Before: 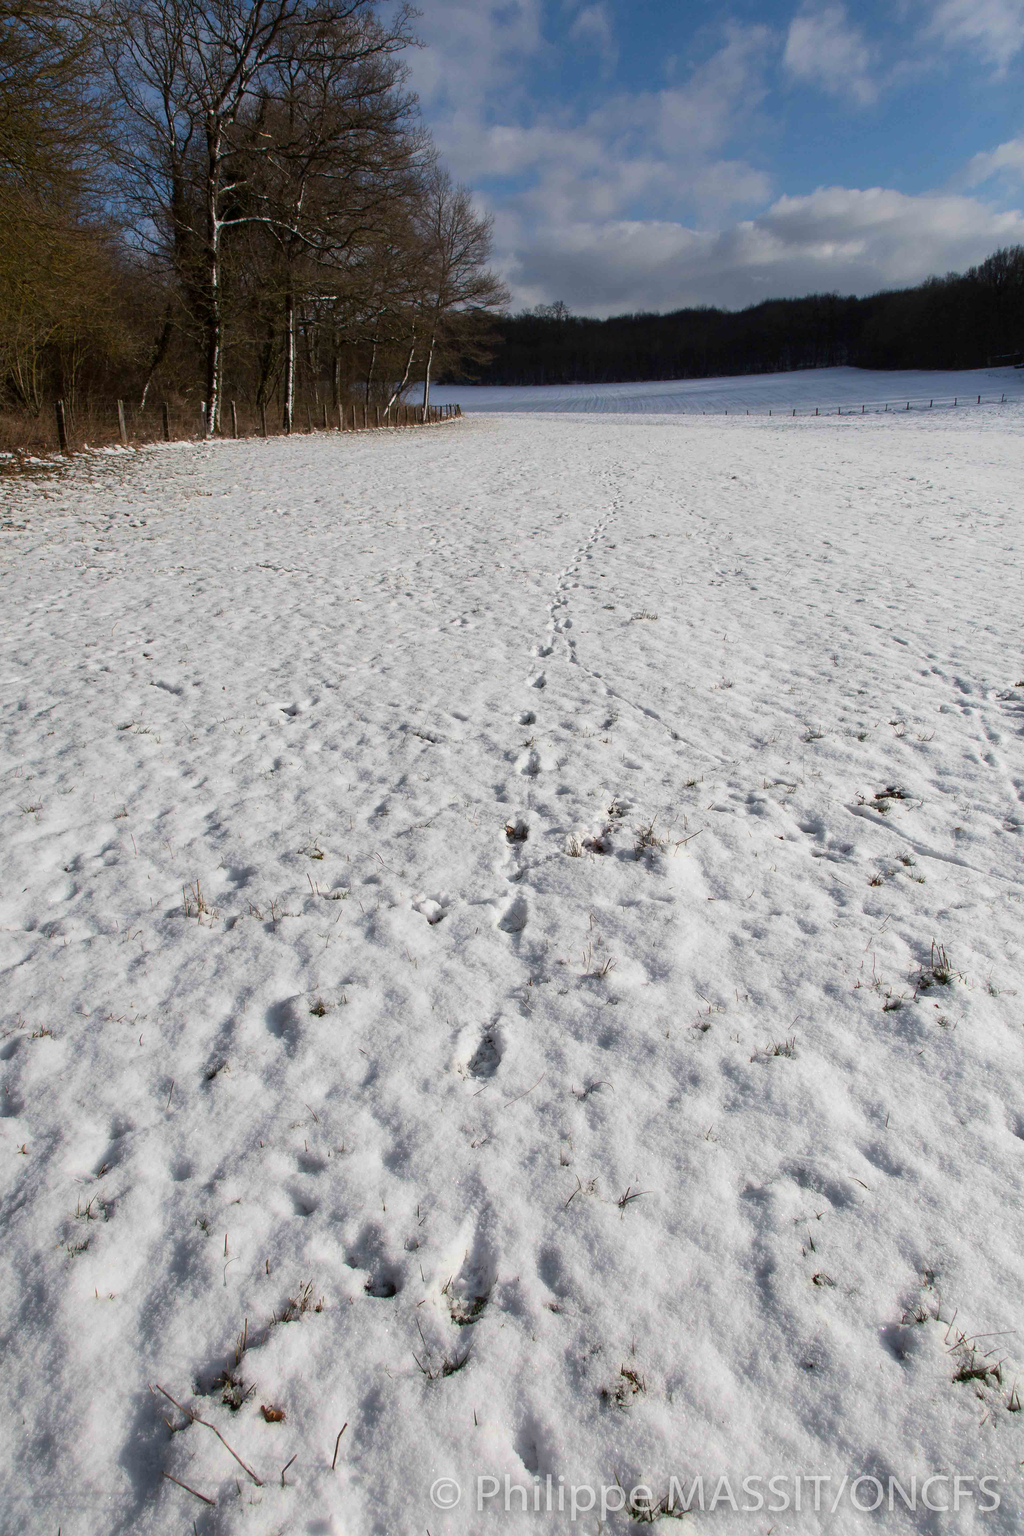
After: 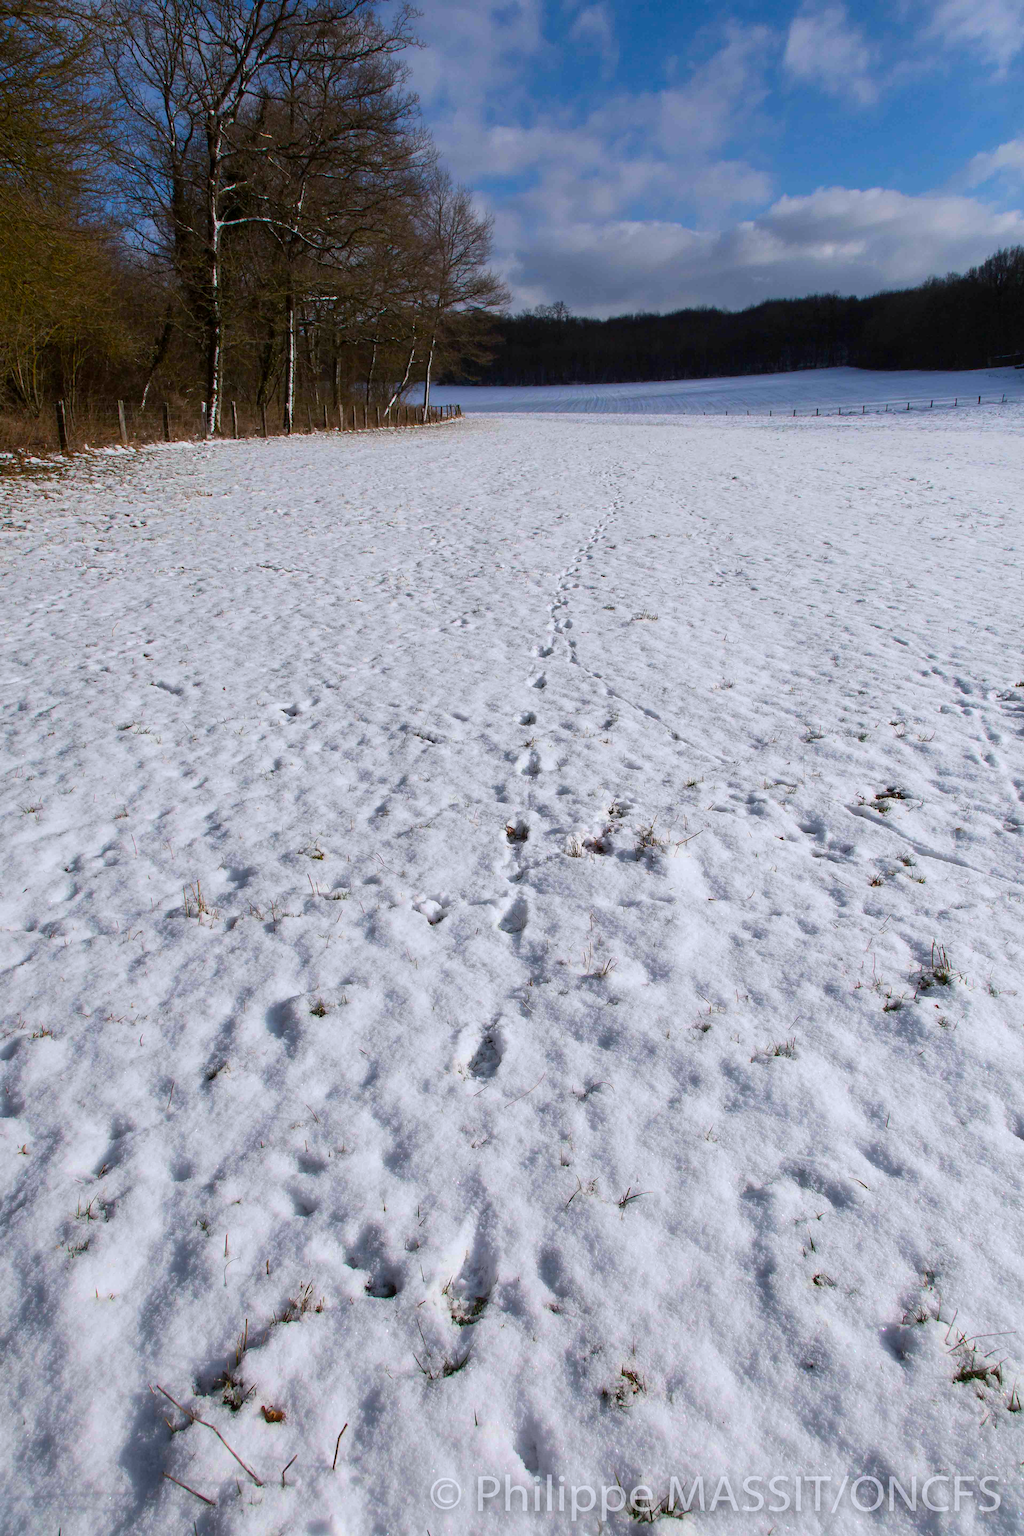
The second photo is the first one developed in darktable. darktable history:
white balance: red 0.984, blue 1.059
color balance rgb: perceptual saturation grading › global saturation 20%, global vibrance 20%
